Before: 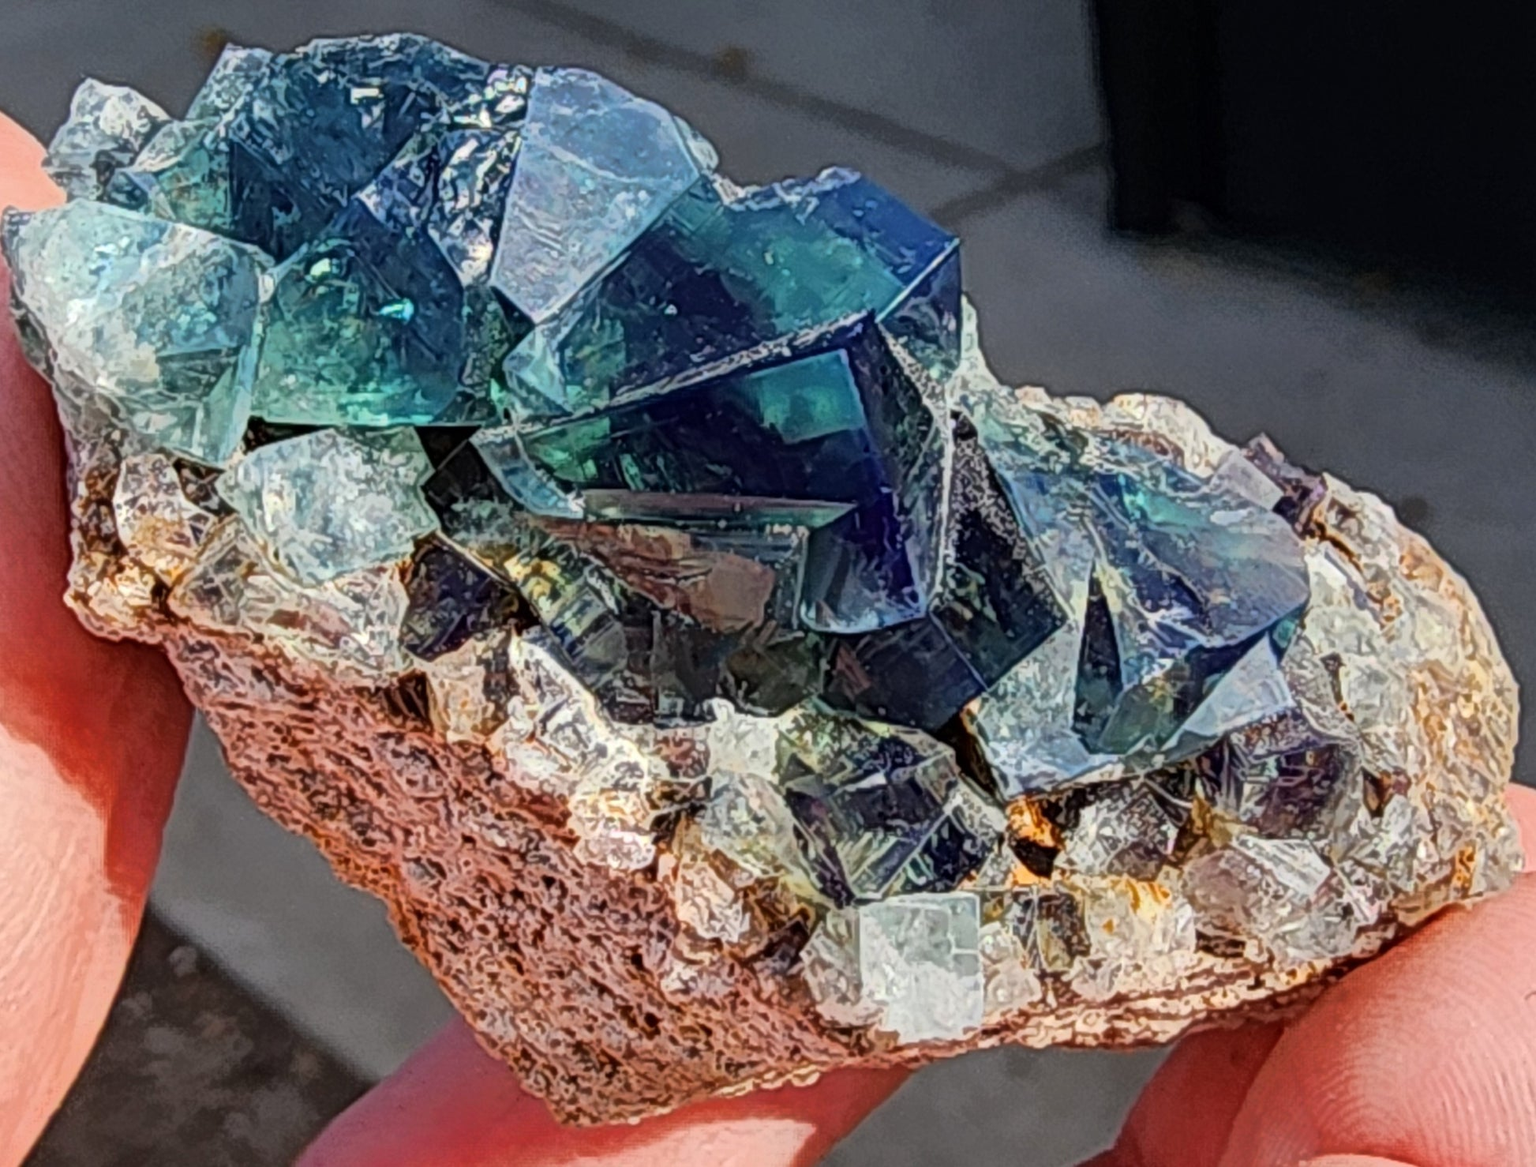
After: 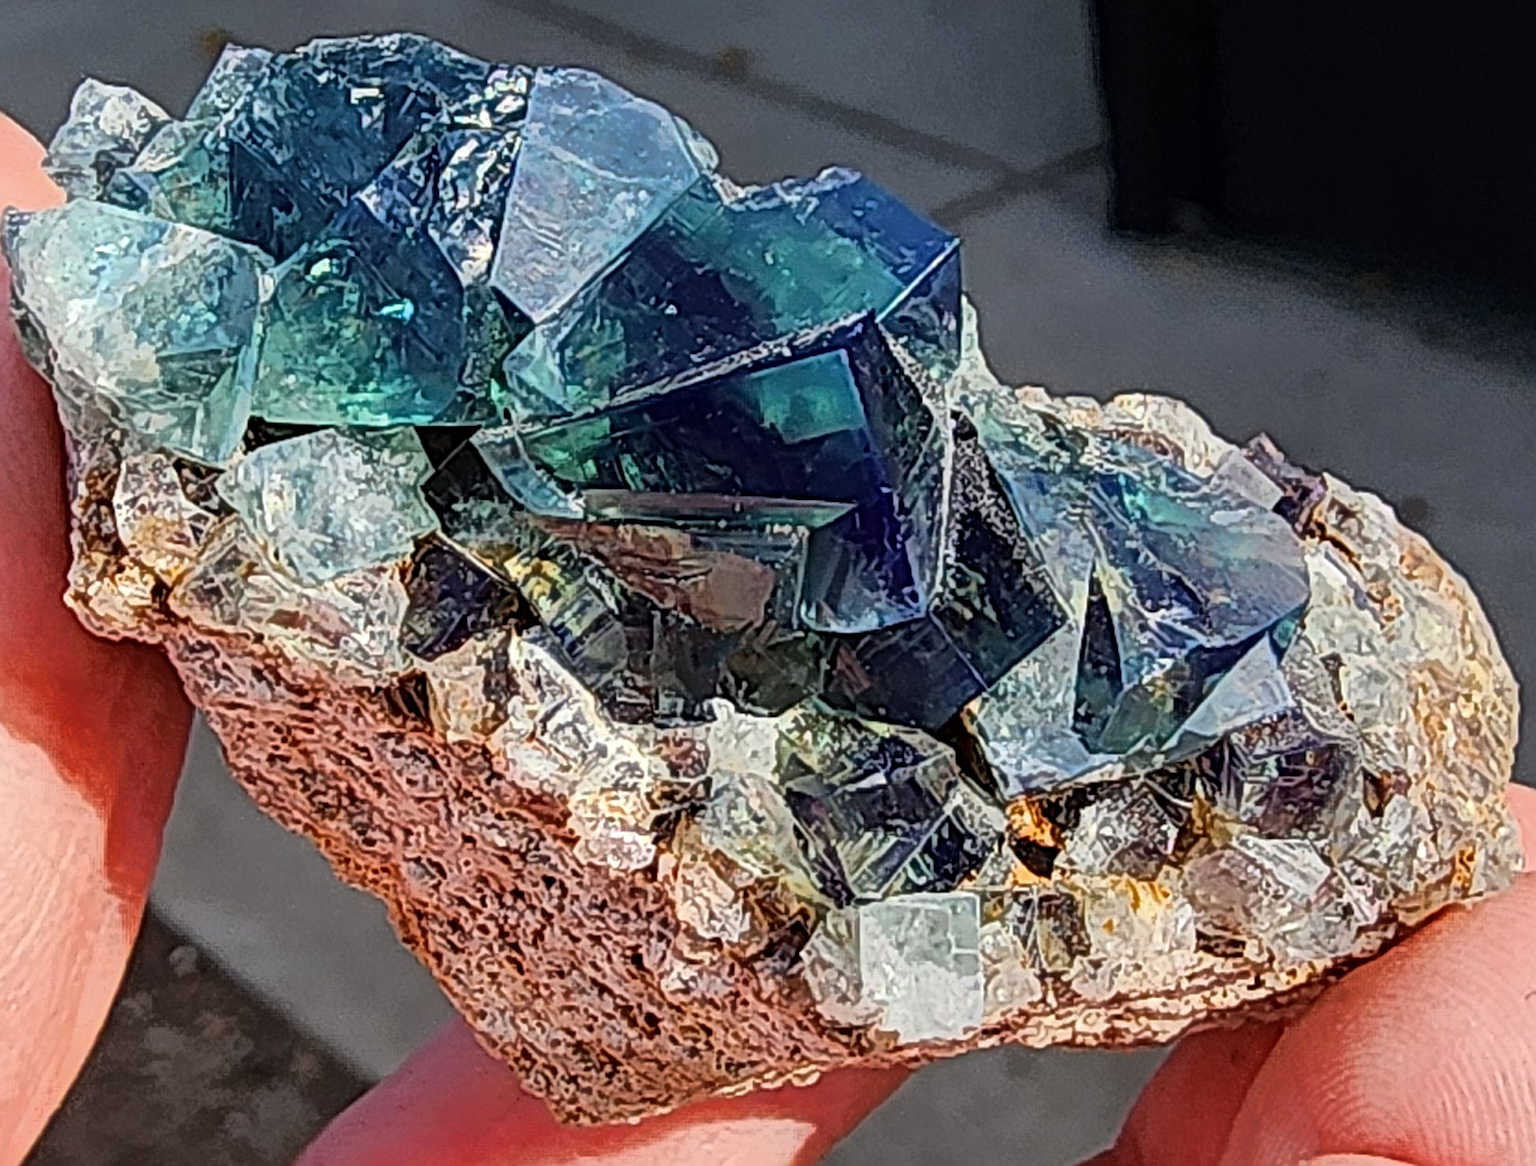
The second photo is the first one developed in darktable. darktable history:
white balance: emerald 1
sharpen: radius 3.025, amount 0.757
